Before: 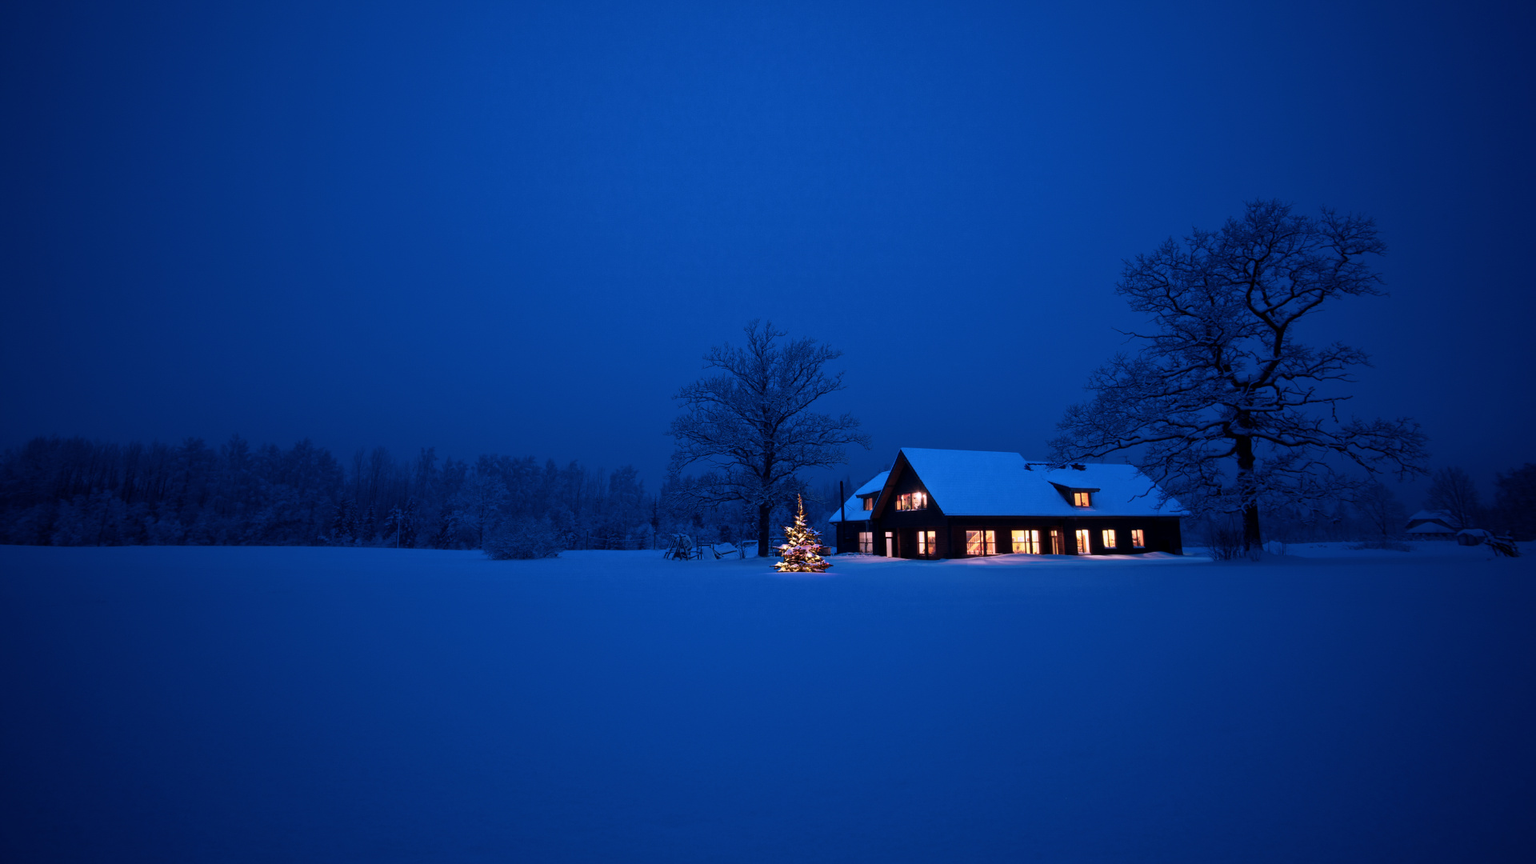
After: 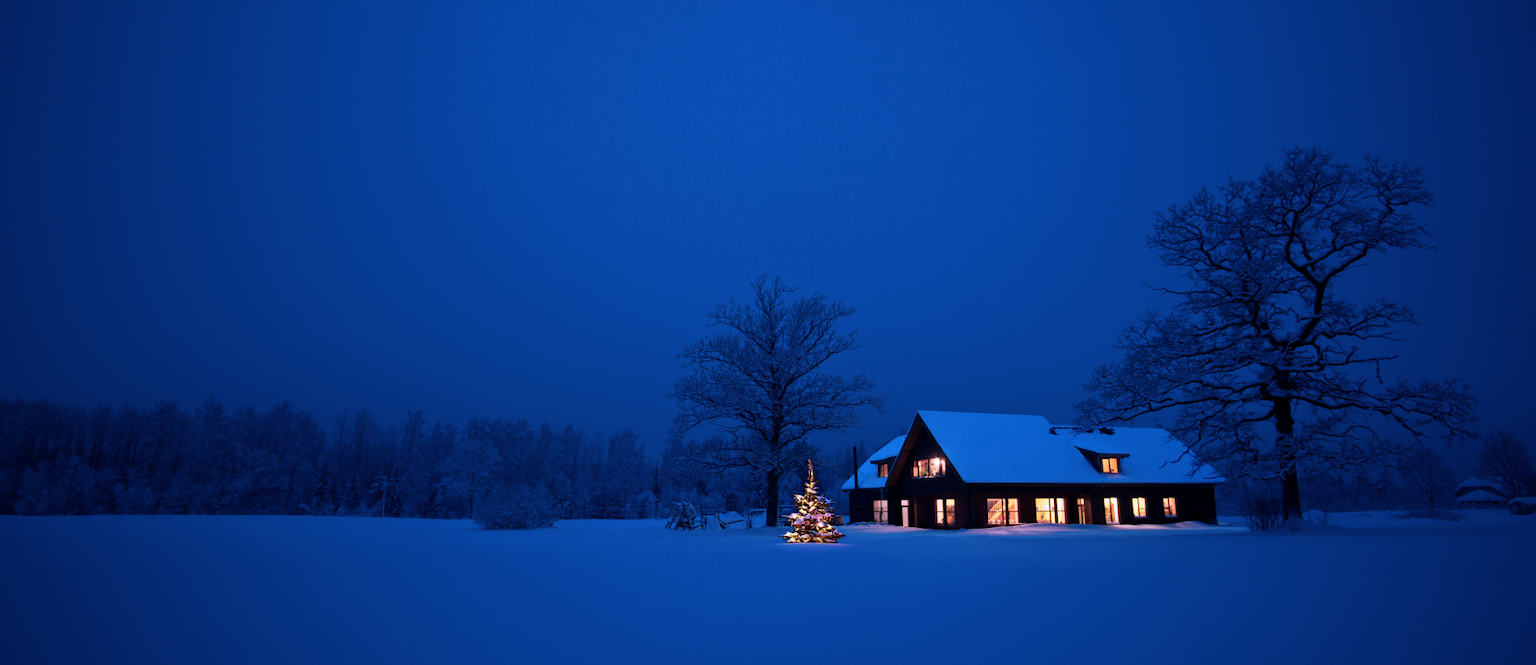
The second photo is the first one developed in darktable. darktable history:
crop: left 2.493%, top 7.216%, right 3.398%, bottom 20.248%
